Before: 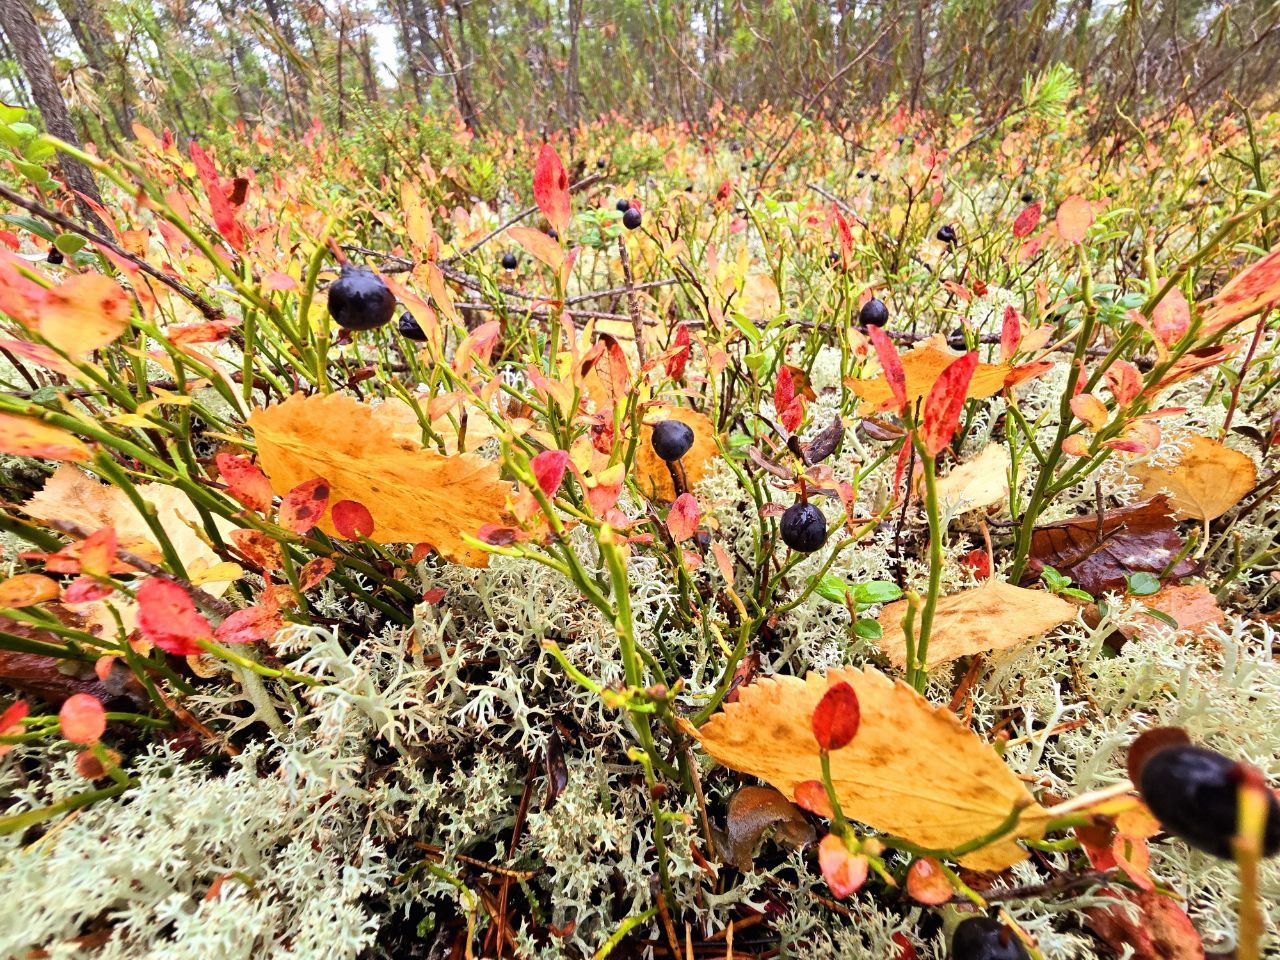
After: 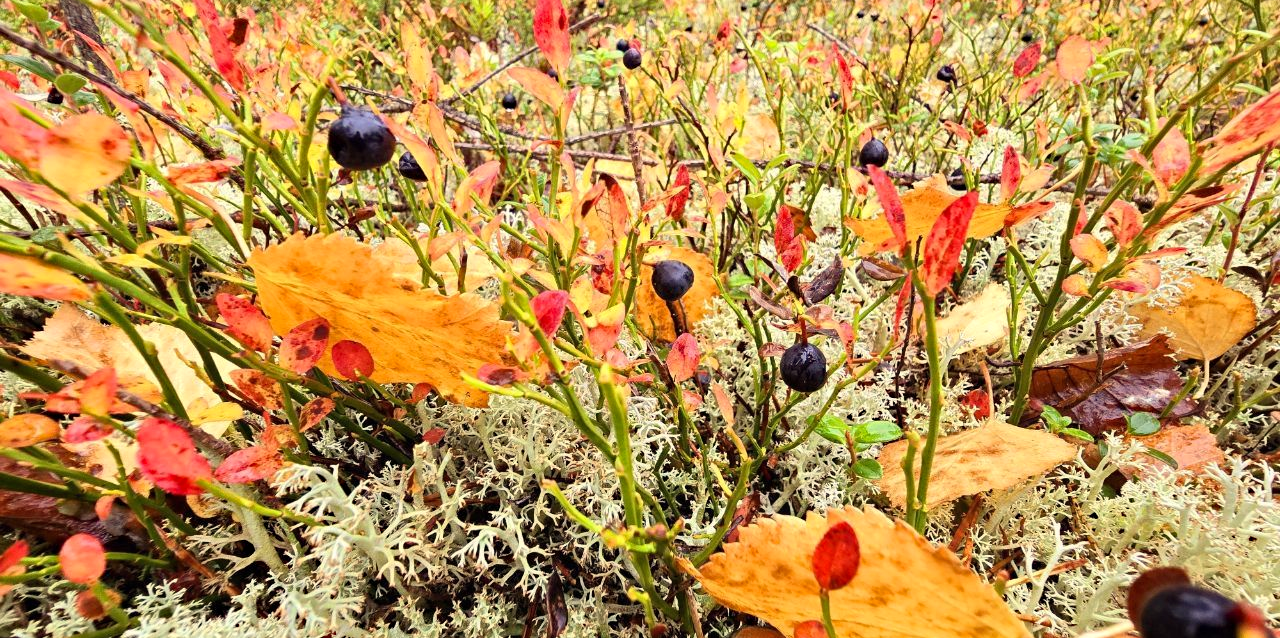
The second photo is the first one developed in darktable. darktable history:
crop: top 16.727%, bottom 16.727%
white balance: red 1.029, blue 0.92
haze removal: compatibility mode true, adaptive false
